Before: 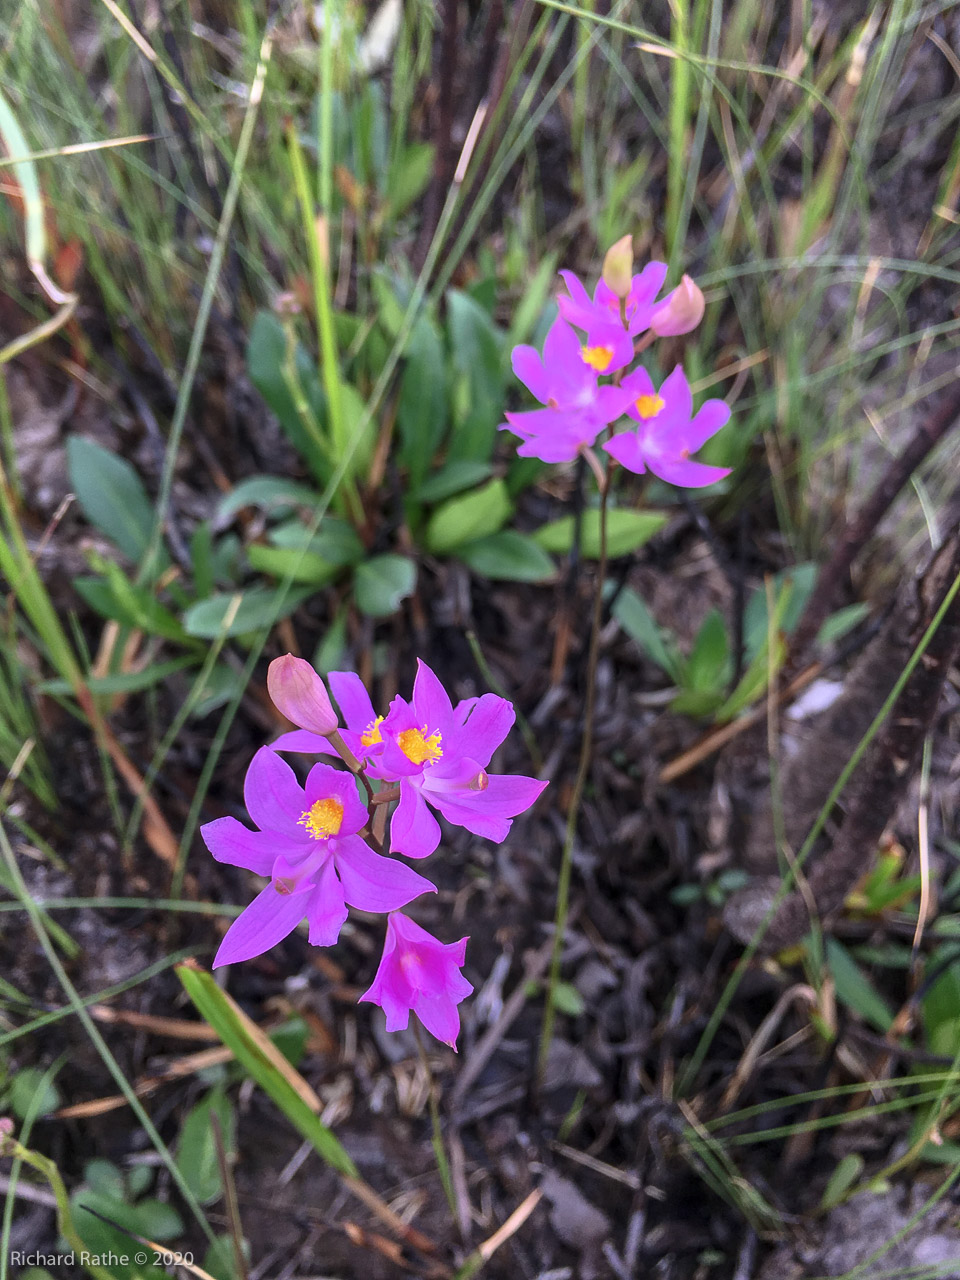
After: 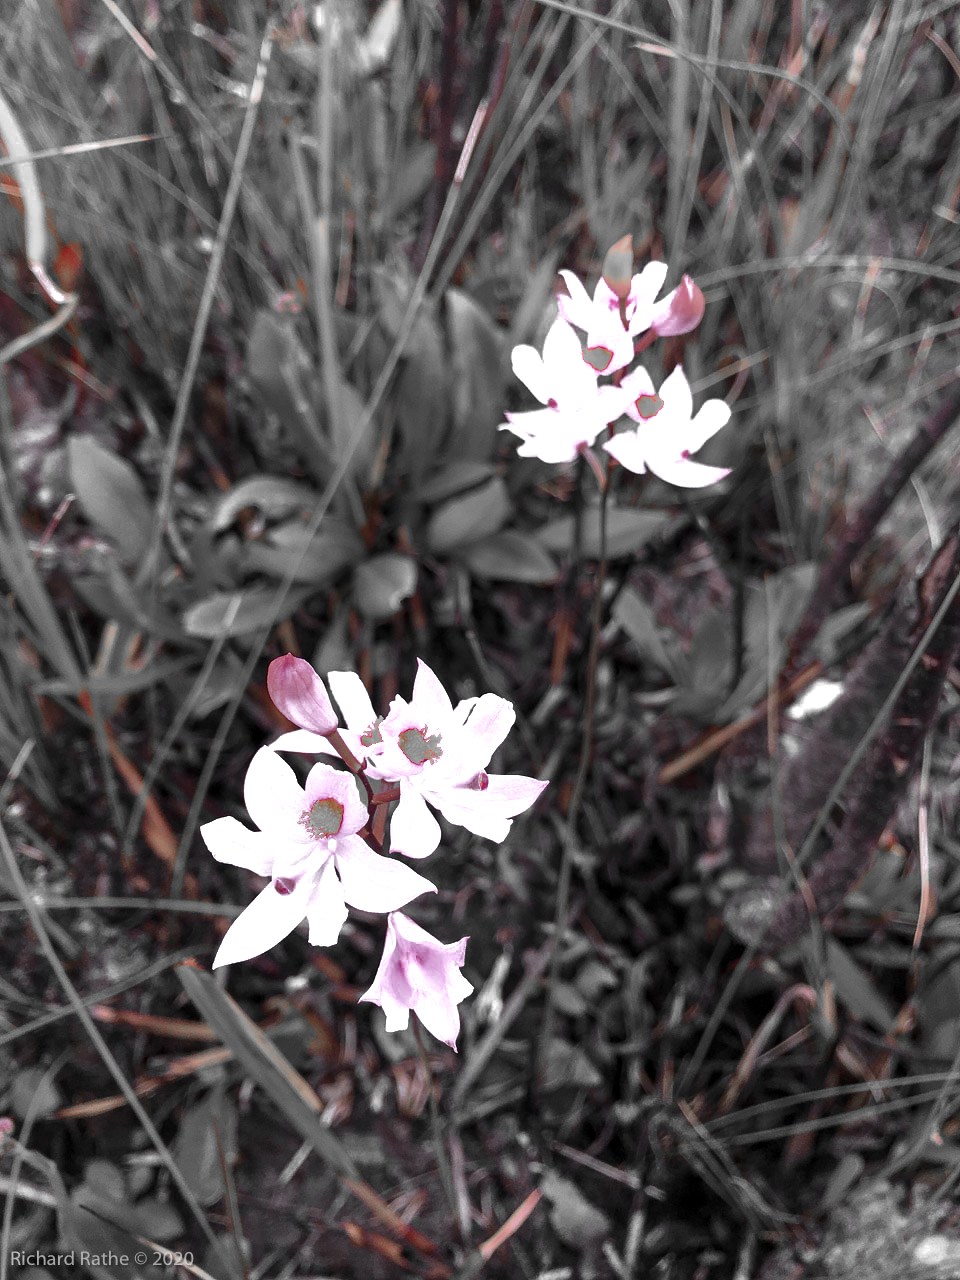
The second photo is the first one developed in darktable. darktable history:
color zones: curves: ch0 [(0, 0.352) (0.143, 0.407) (0.286, 0.386) (0.429, 0.431) (0.571, 0.829) (0.714, 0.853) (0.857, 0.833) (1, 0.352)]; ch1 [(0, 0.604) (0.072, 0.726) (0.096, 0.608) (0.205, 0.007) (0.571, -0.006) (0.839, -0.013) (0.857, -0.012) (1, 0.604)]
exposure: black level correction 0.001, exposure -0.2 EV, compensate highlight preservation false
